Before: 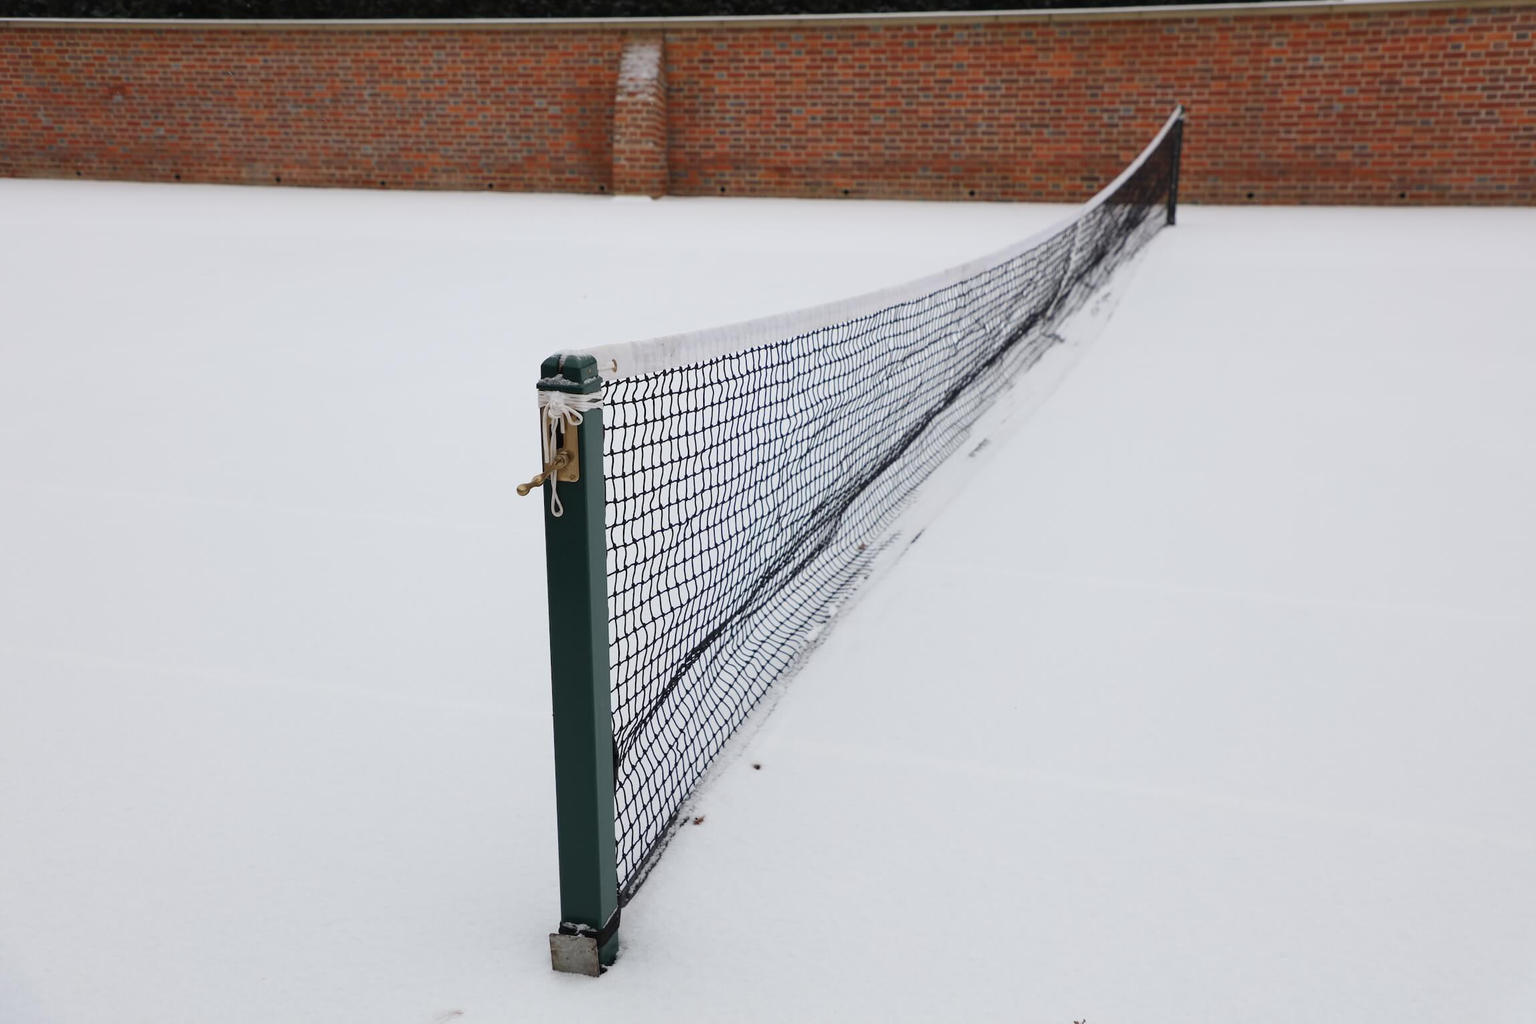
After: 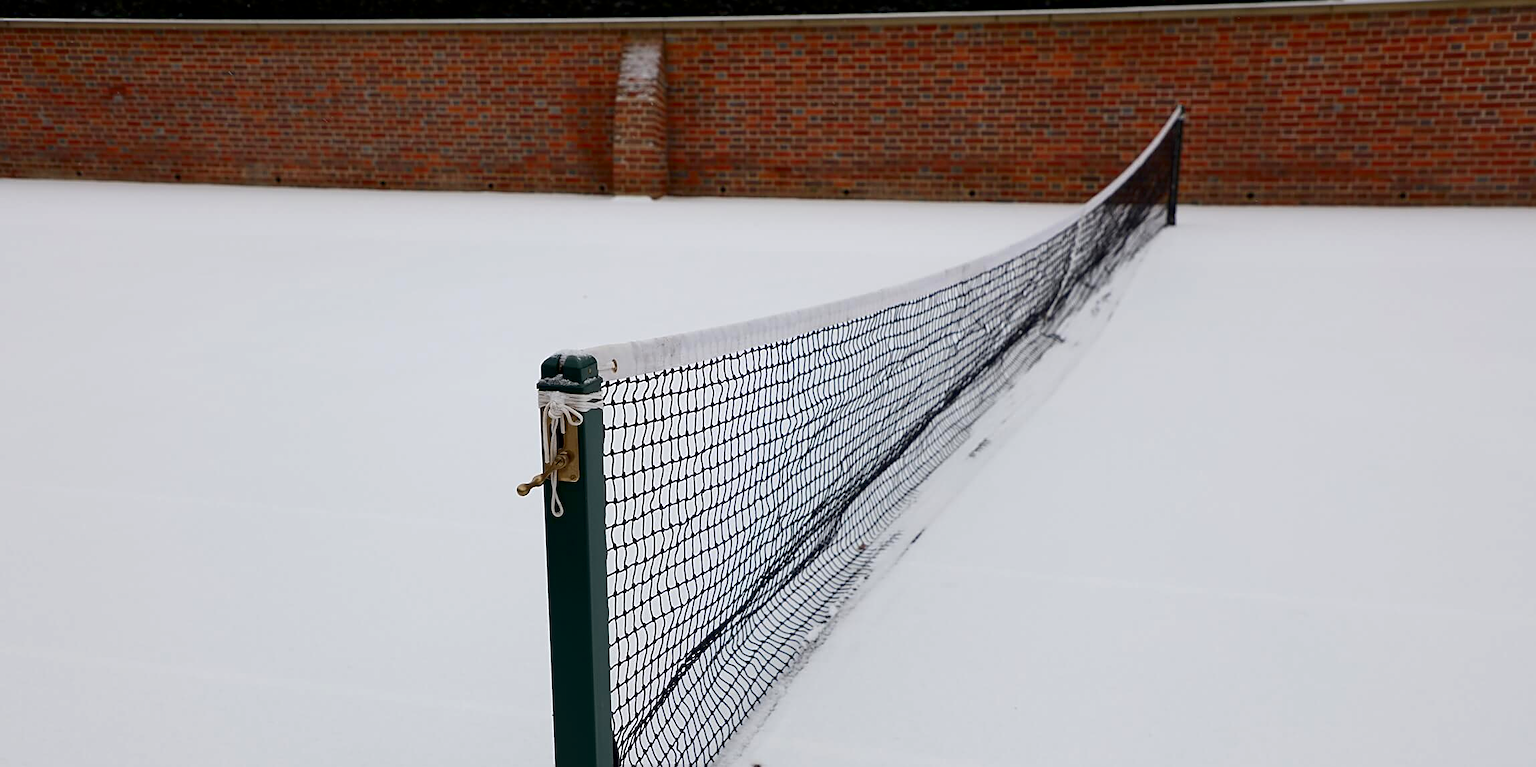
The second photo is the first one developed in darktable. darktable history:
exposure: black level correction 0.005, exposure 0.015 EV, compensate highlight preservation false
contrast brightness saturation: contrast 0.066, brightness -0.149, saturation 0.107
crop: bottom 24.988%
sharpen: amount 0.495
